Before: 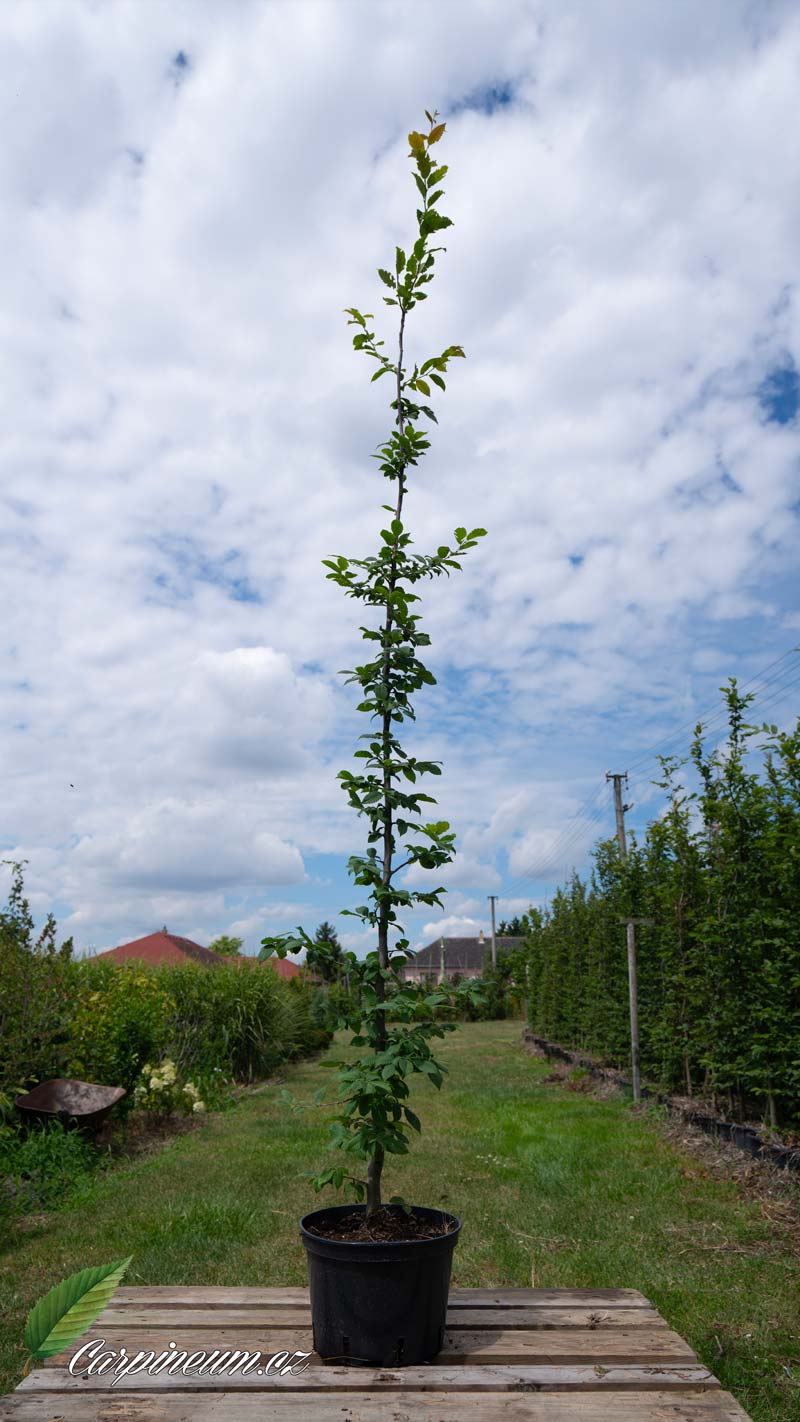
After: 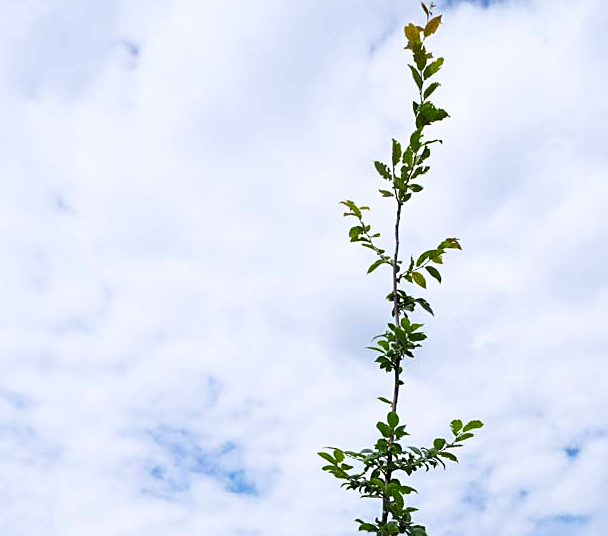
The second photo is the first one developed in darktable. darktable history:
velvia: on, module defaults
crop: left 0.554%, top 7.651%, right 23.375%, bottom 54.604%
base curve: curves: ch0 [(0, 0) (0.666, 0.806) (1, 1)]
sharpen: on, module defaults
